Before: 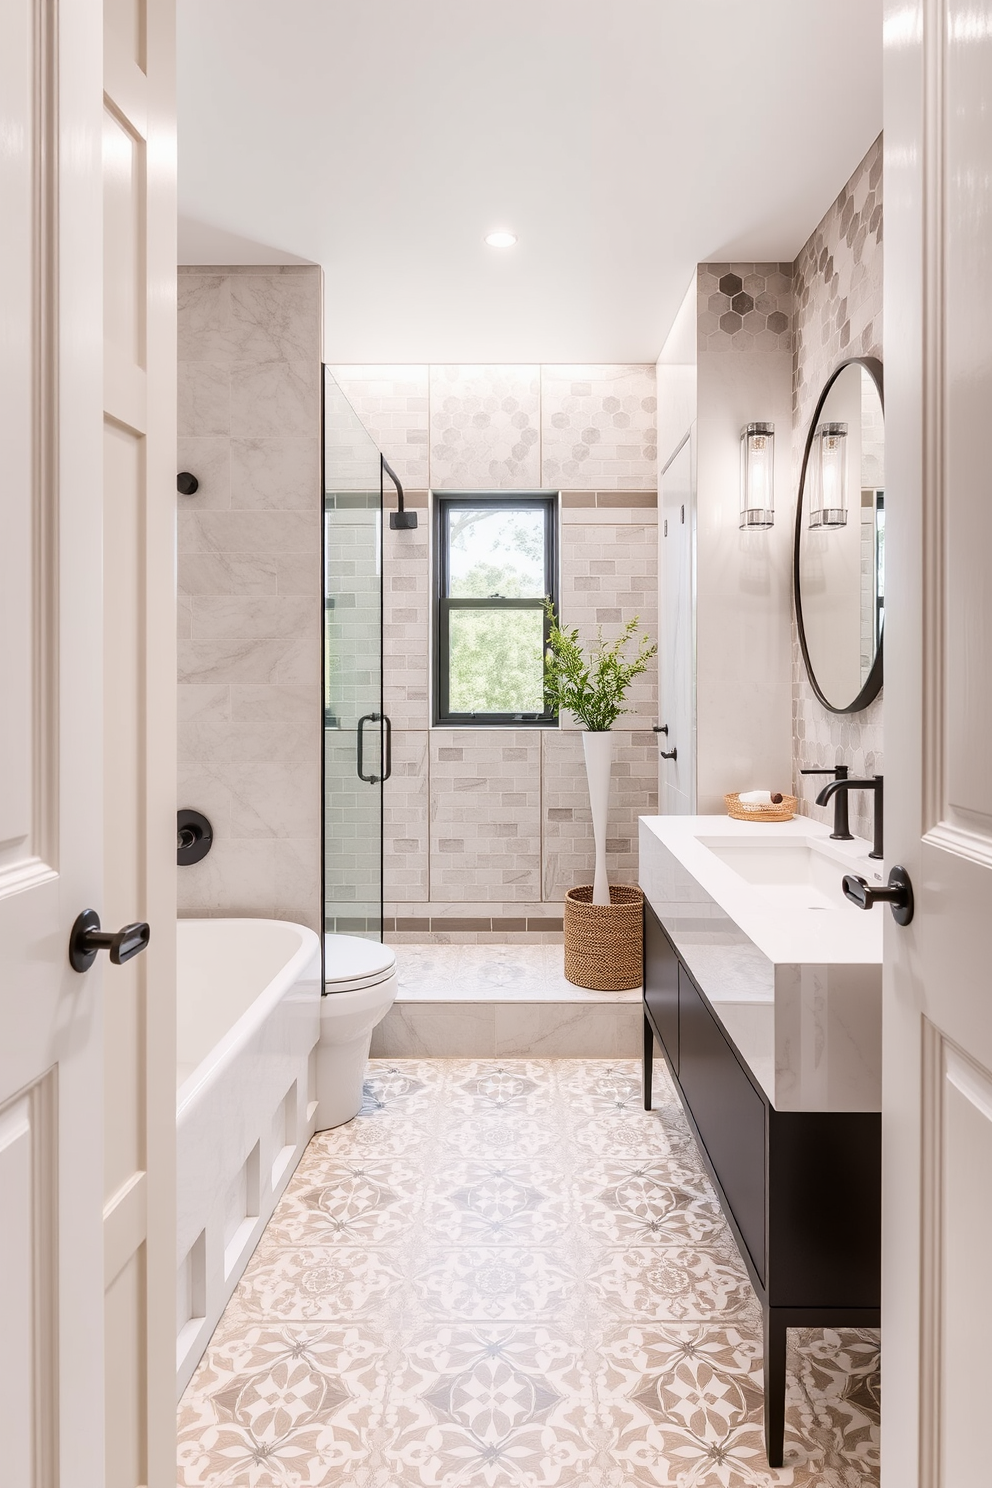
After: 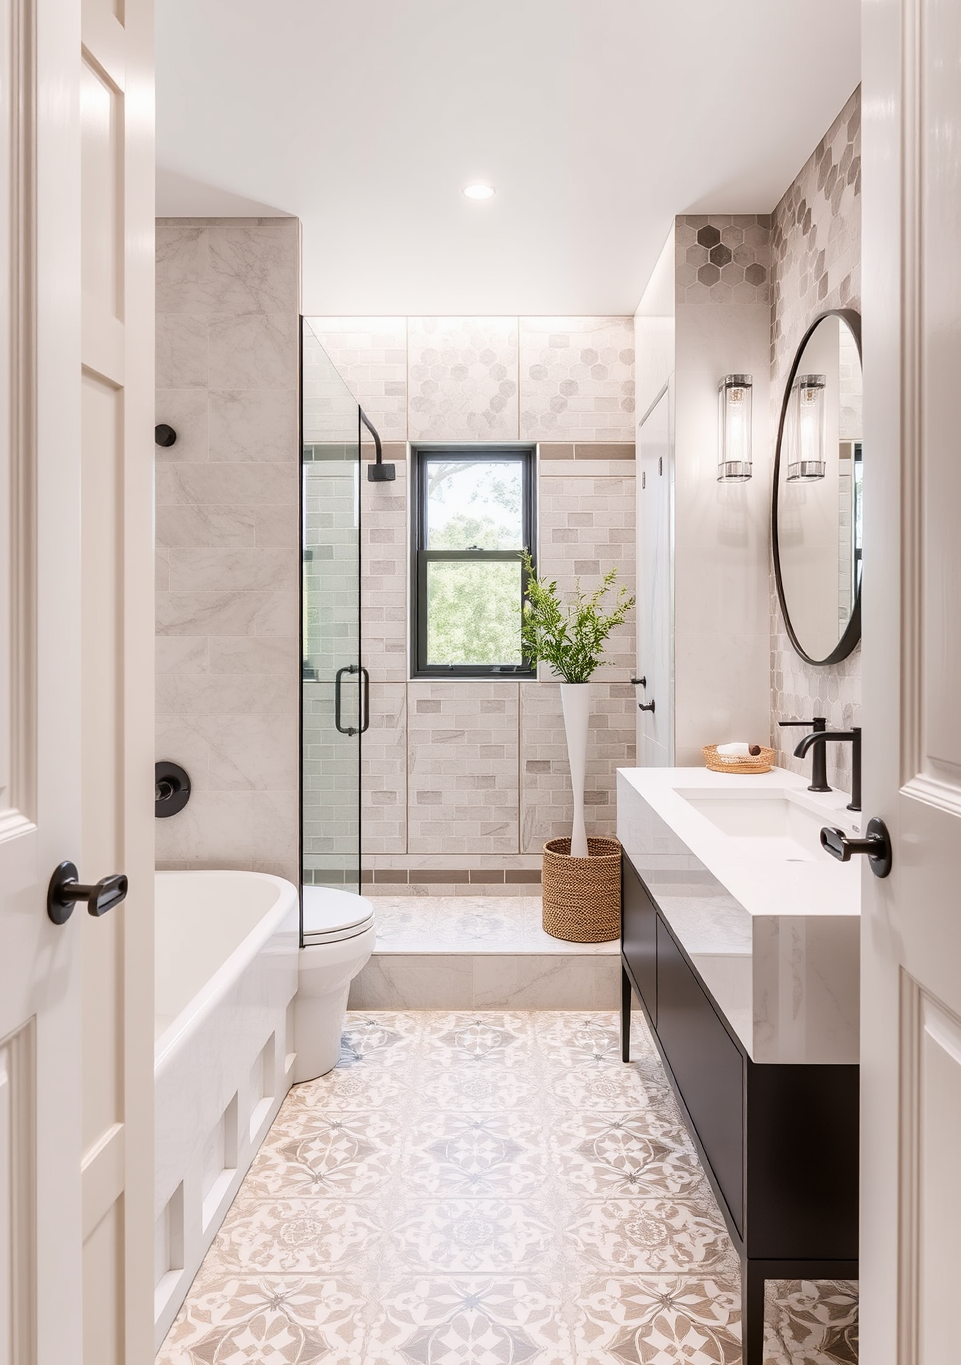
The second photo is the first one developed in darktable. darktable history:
crop: left 2.248%, top 3.255%, right 0.81%, bottom 4.981%
